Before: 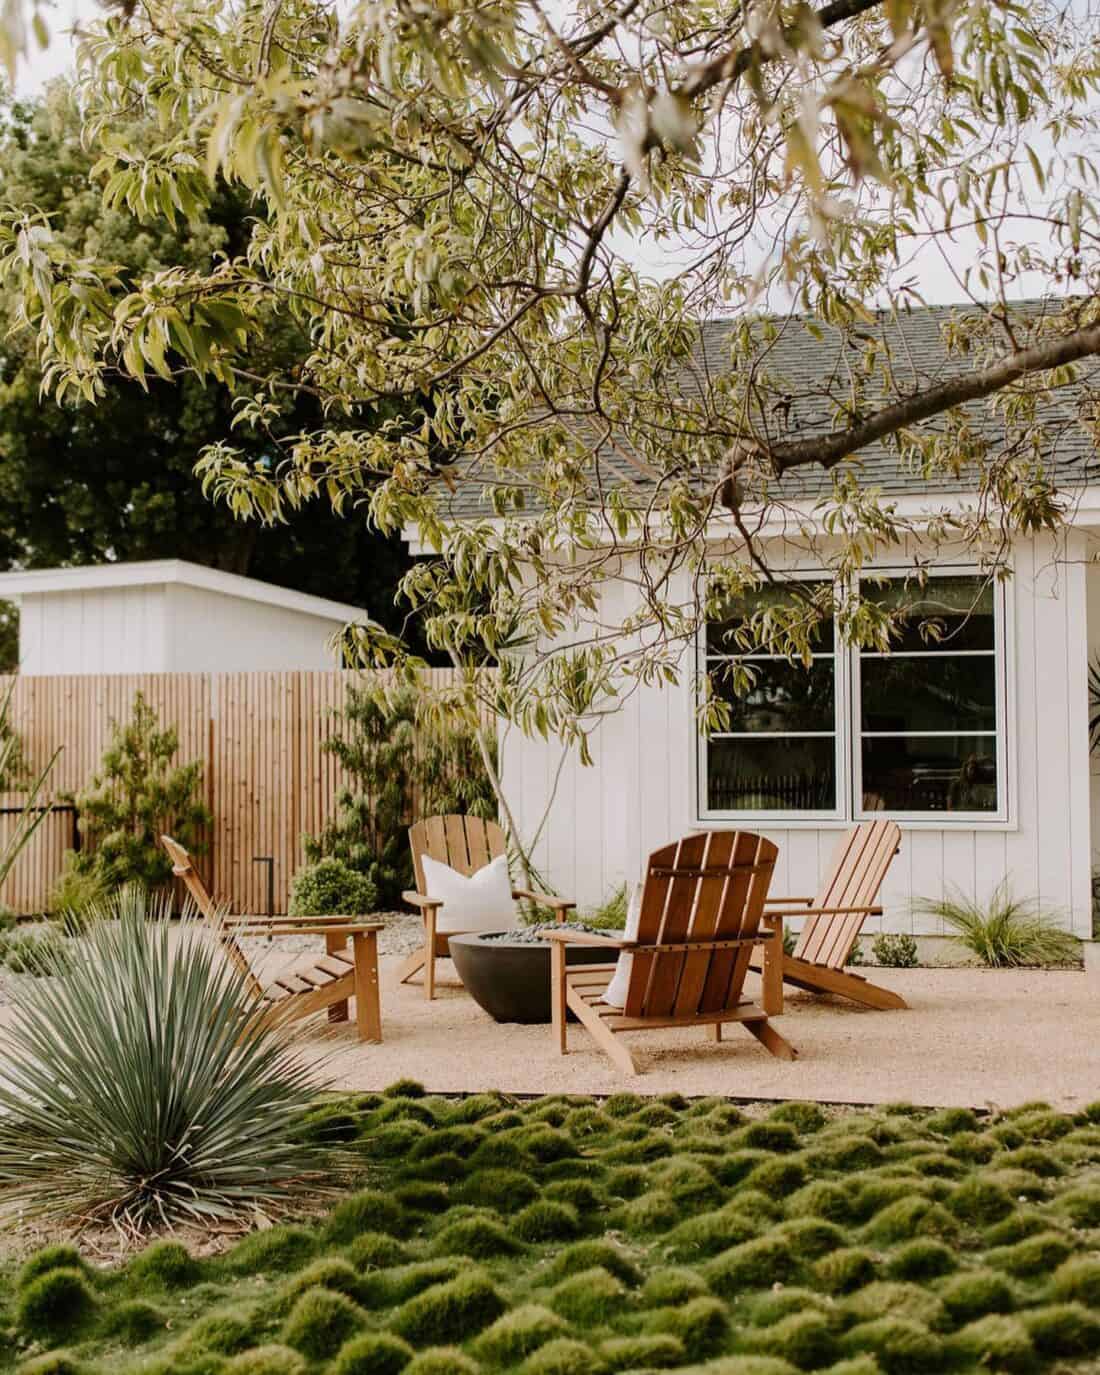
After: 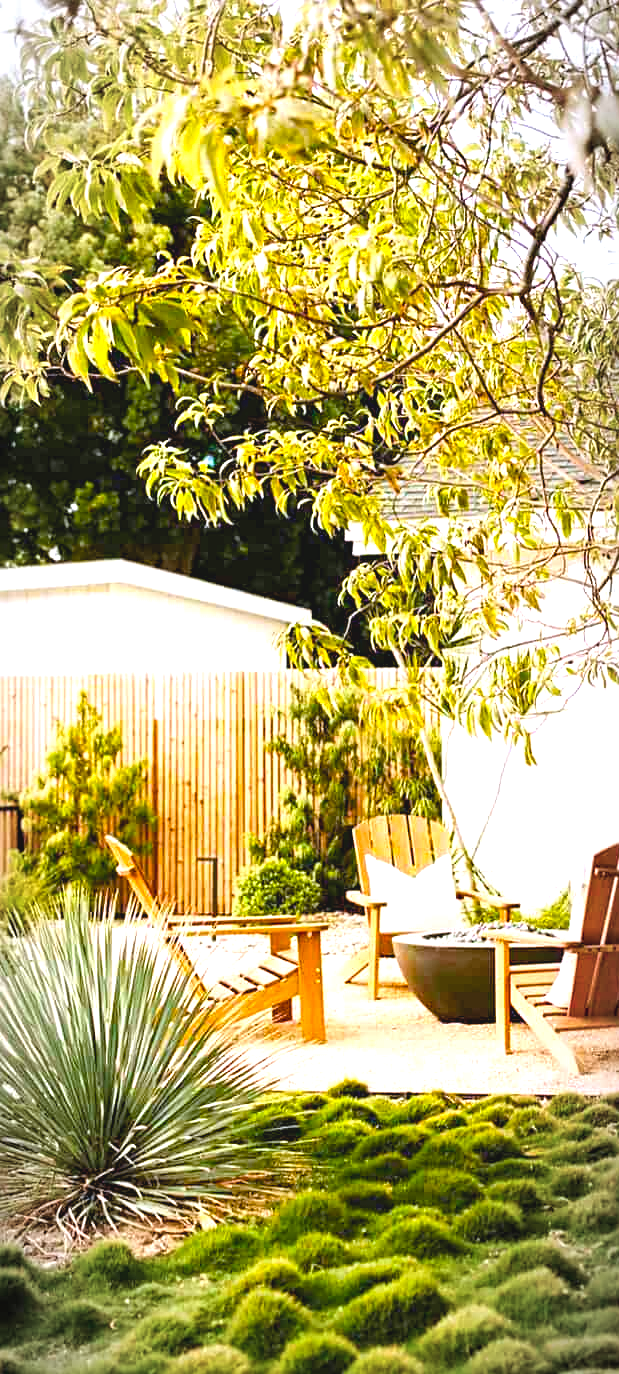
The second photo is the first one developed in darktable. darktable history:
contrast brightness saturation: contrast -0.1, brightness 0.05, saturation 0.08
crop: left 5.114%, right 38.589%
white balance: red 0.984, blue 1.059
vignetting: automatic ratio true
exposure: black level correction 0.001, exposure 1.719 EV, compensate exposure bias true, compensate highlight preservation false
color balance rgb: linear chroma grading › global chroma 15%, perceptual saturation grading › global saturation 30%
sharpen: radius 2.529, amount 0.323
